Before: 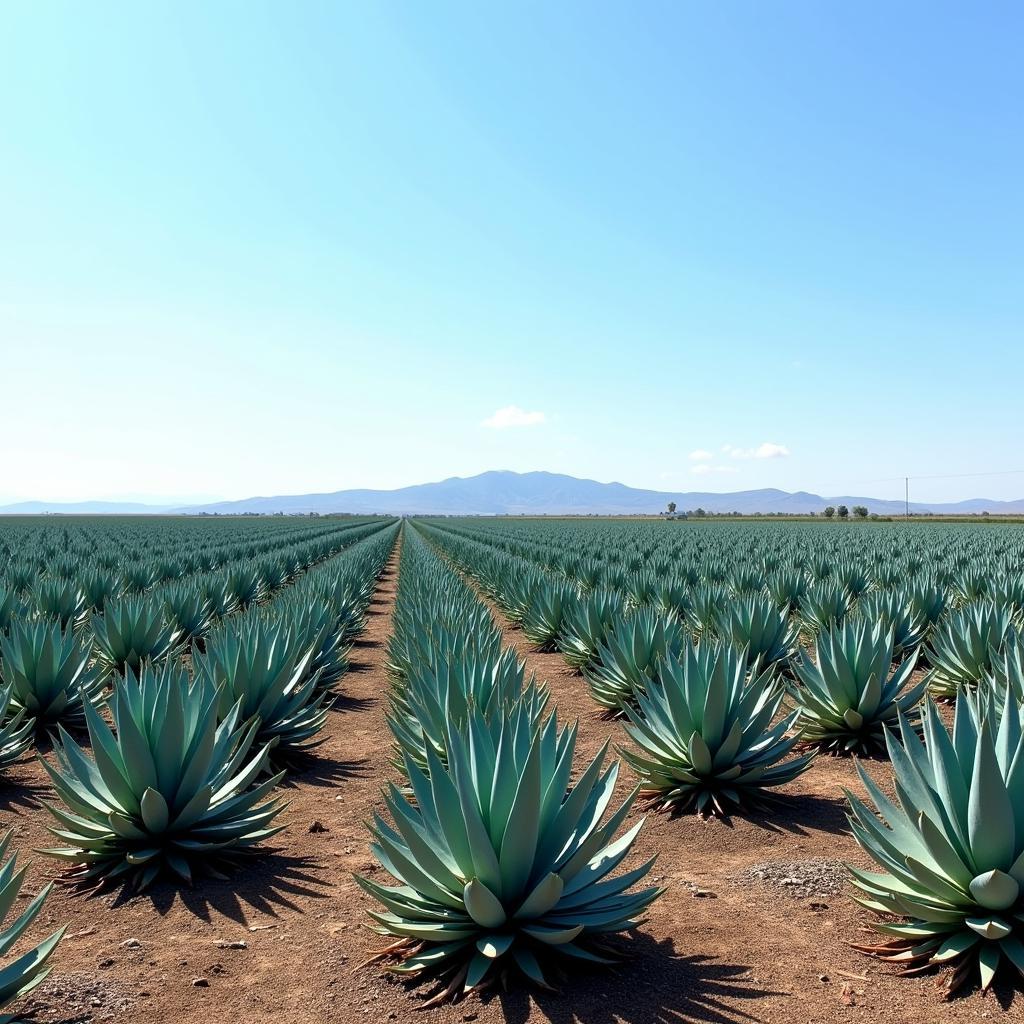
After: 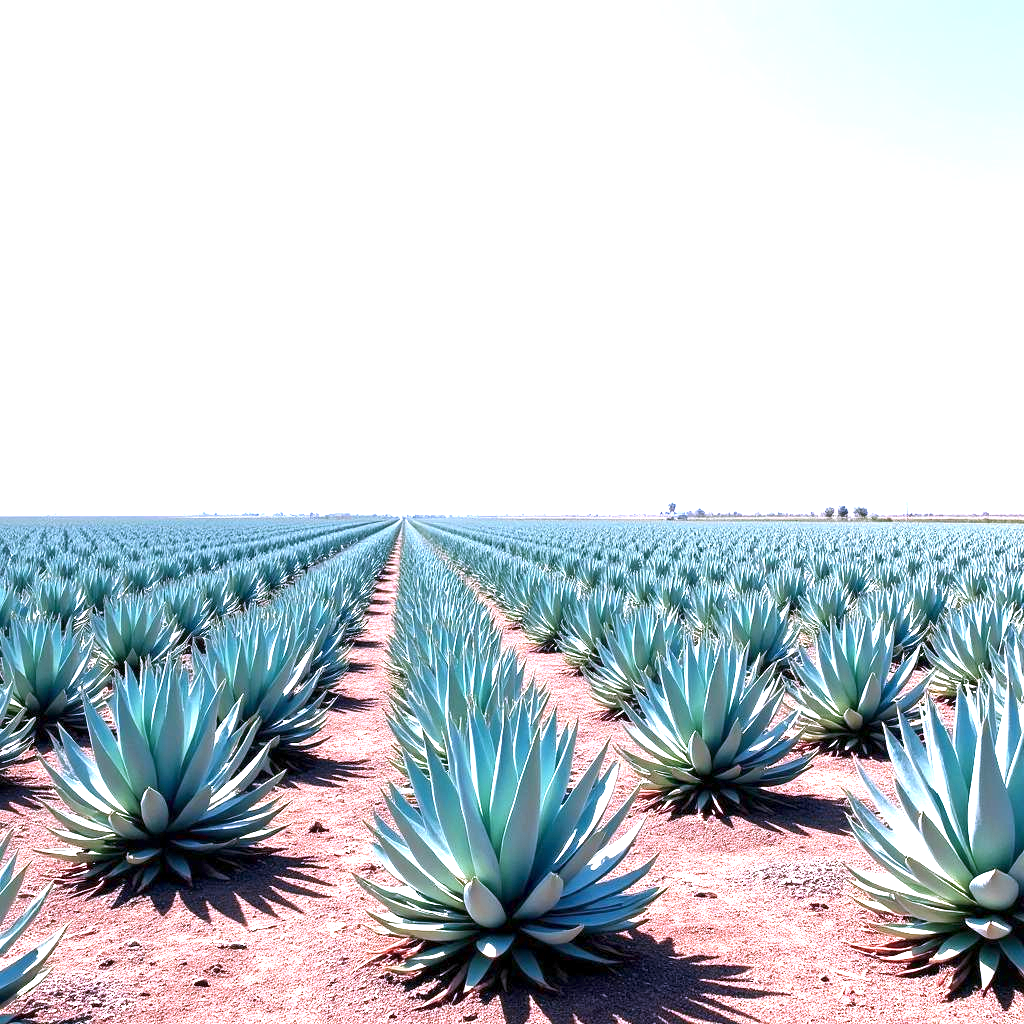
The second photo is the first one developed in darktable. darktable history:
local contrast: mode bilateral grid, contrast 28, coarseness 15, detail 116%, midtone range 0.2
exposure: black level correction 0, exposure 1.873 EV, compensate highlight preservation false
color correction: highlights a* 15.1, highlights b* -25.34
